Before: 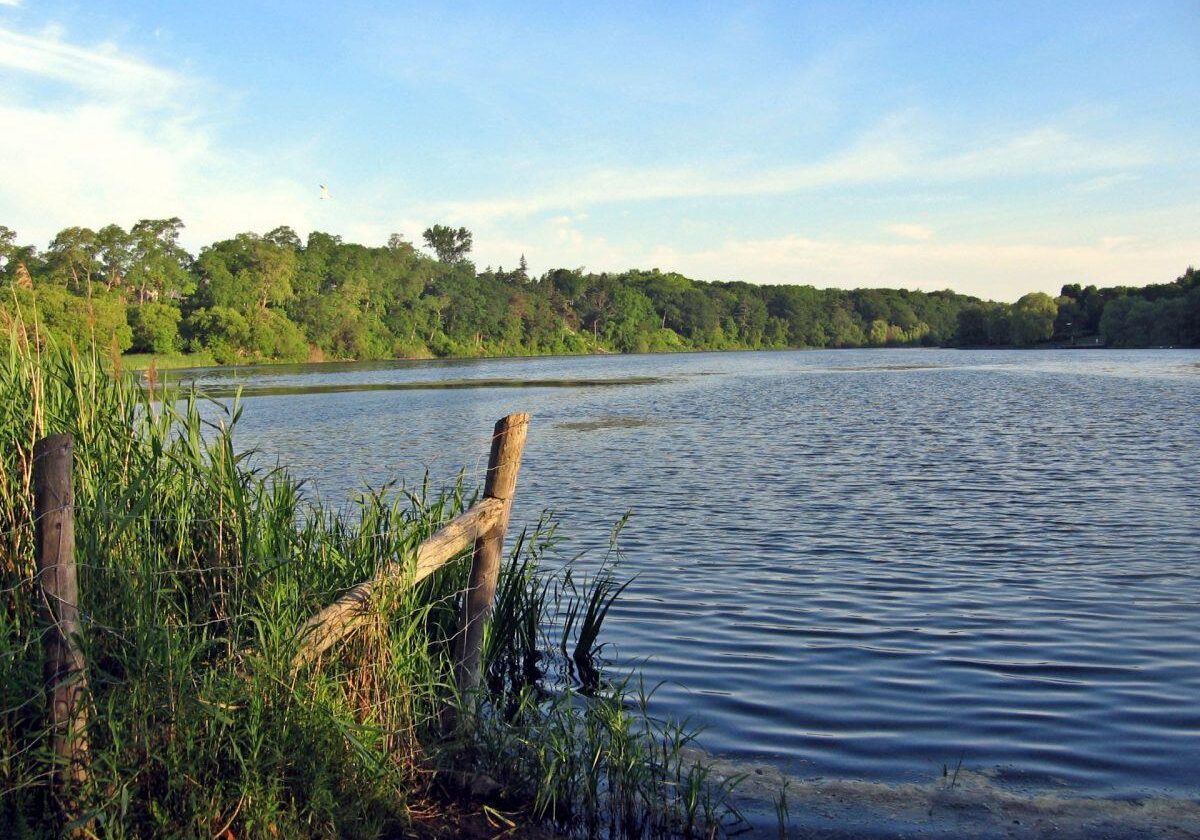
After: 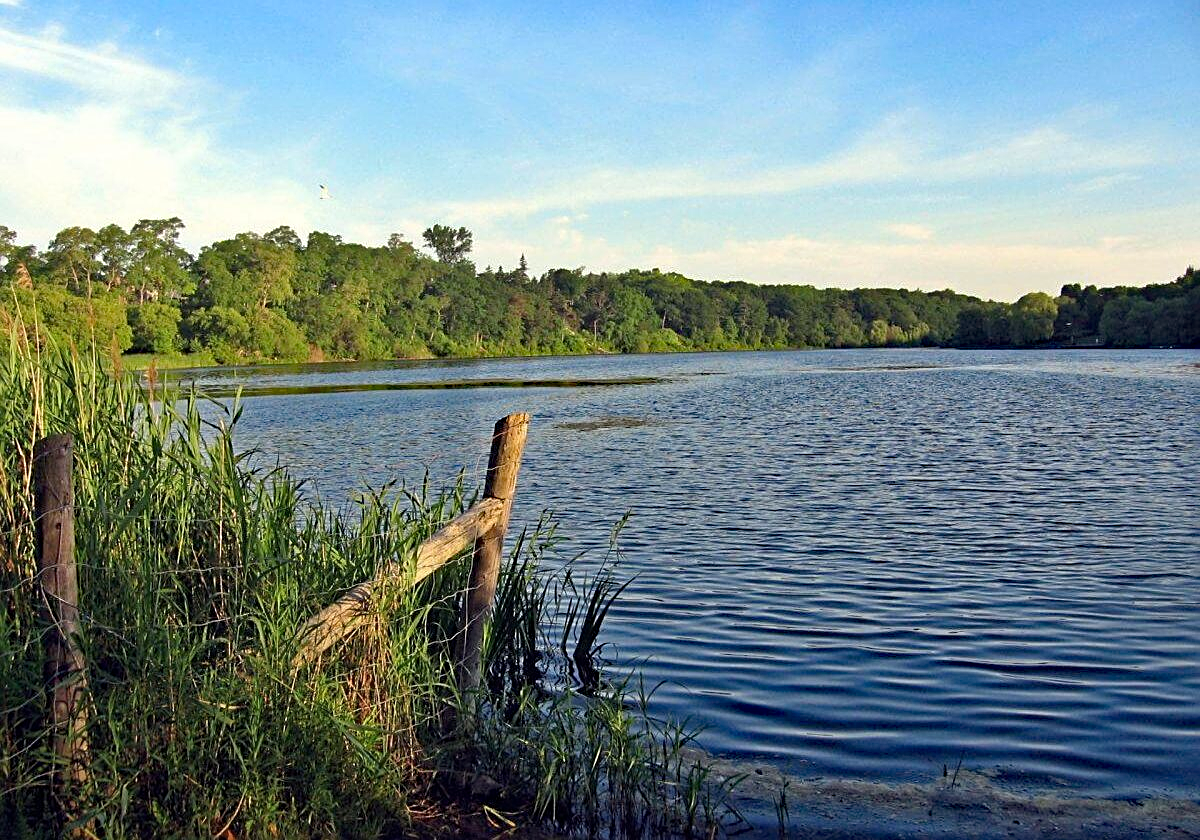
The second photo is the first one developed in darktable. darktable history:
haze removal: strength 0.5, distance 0.43, compatibility mode true, adaptive false
sharpen: on, module defaults
